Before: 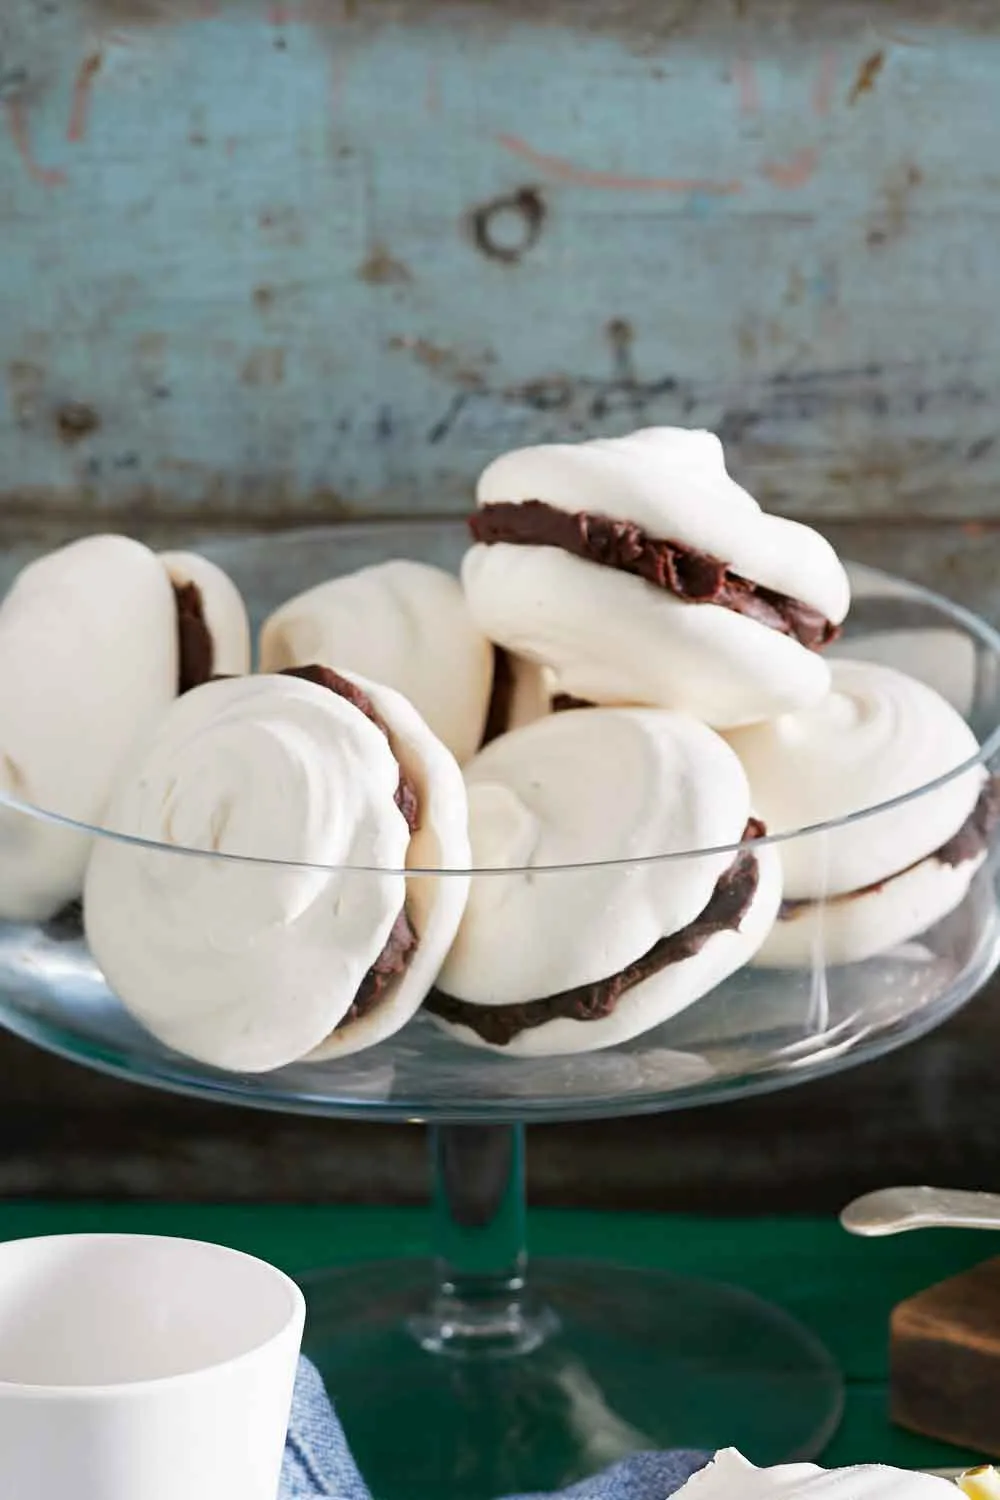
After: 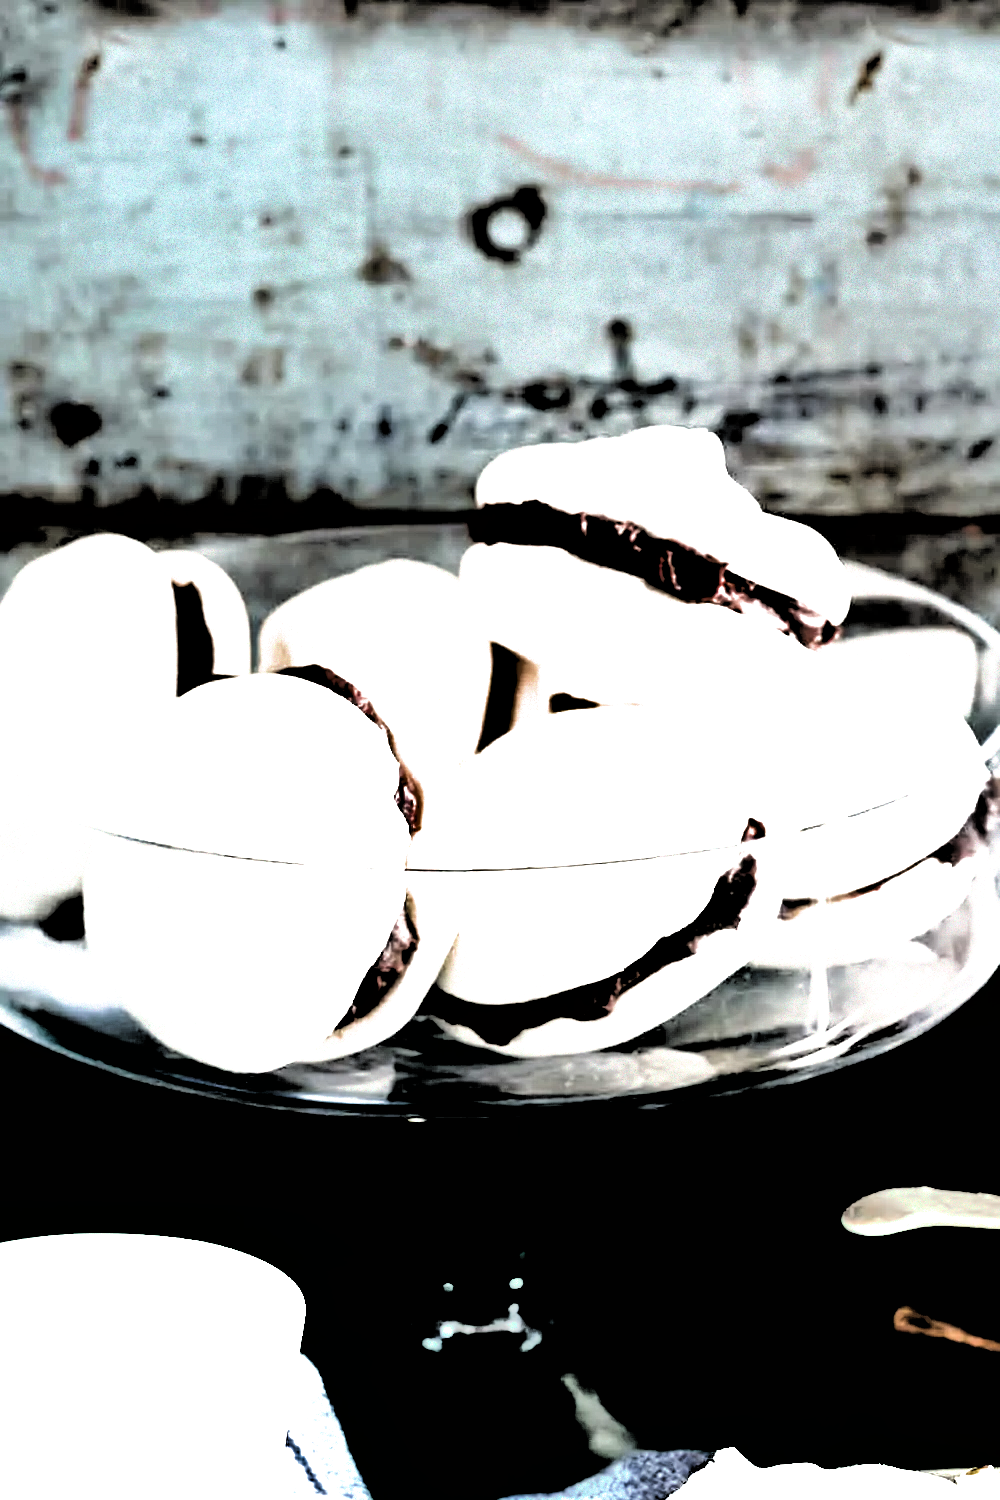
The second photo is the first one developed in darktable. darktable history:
tone equalizer: -8 EV -1.08 EV, -7 EV -1.01 EV, -6 EV -0.867 EV, -5 EV -0.578 EV, -3 EV 0.578 EV, -2 EV 0.867 EV, -1 EV 1.01 EV, +0 EV 1.08 EV, edges refinement/feathering 500, mask exposure compensation -1.57 EV, preserve details no
shadows and highlights: soften with gaussian
filmic rgb: black relative exposure -1 EV, white relative exposure 2.05 EV, hardness 1.52, contrast 2.25, enable highlight reconstruction true
